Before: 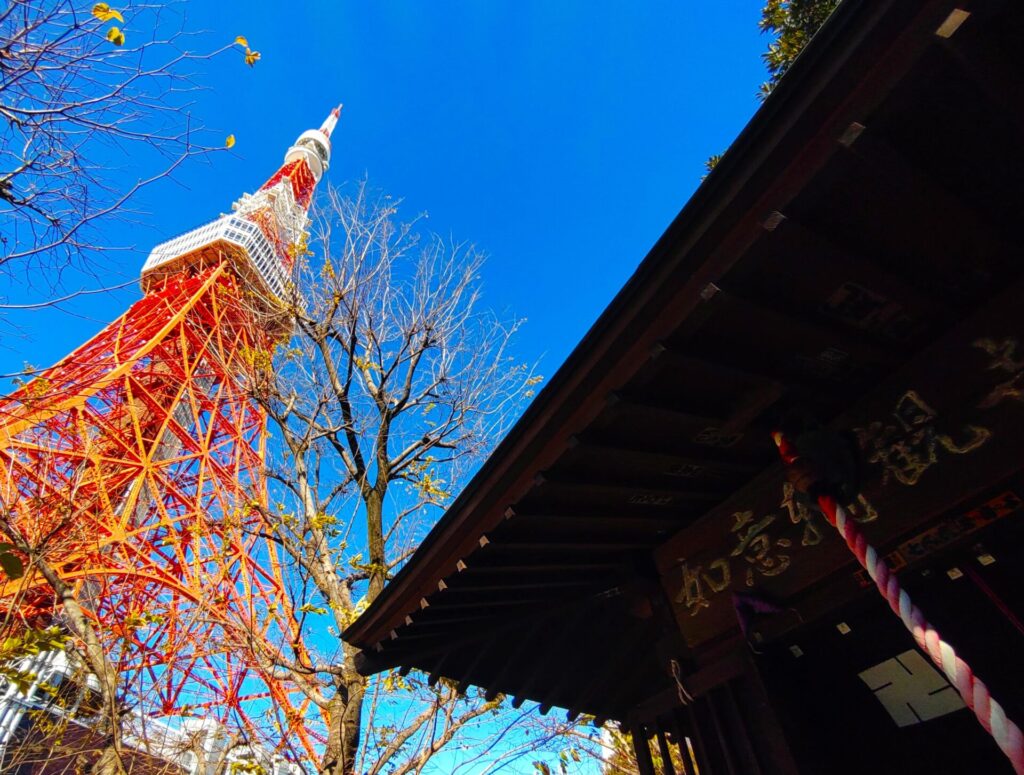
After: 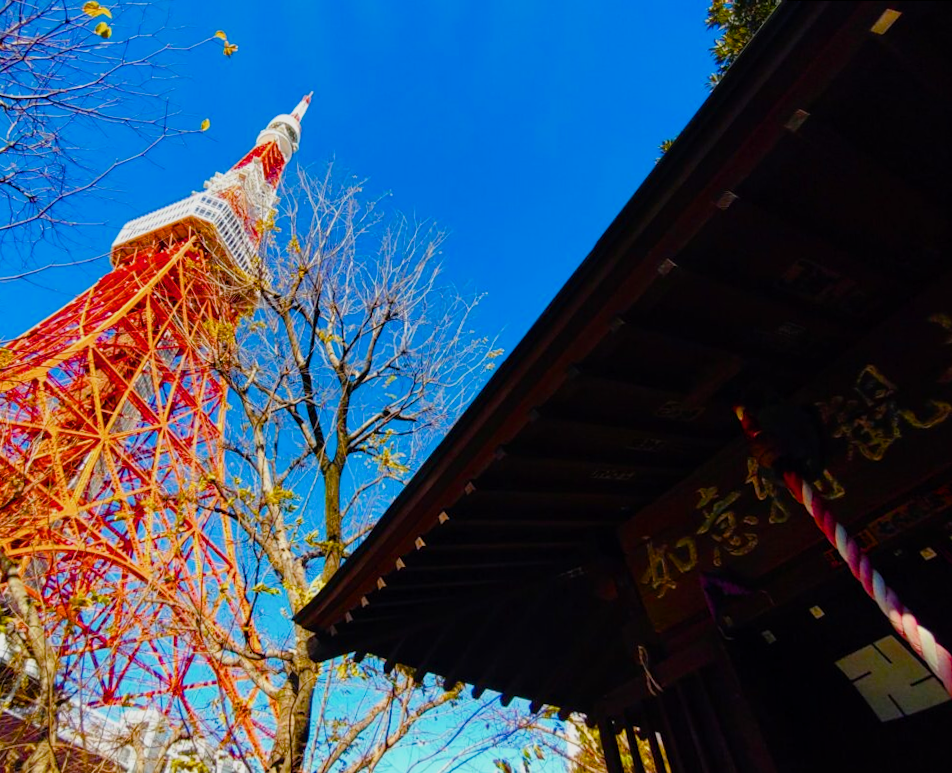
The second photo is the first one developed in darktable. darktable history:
rotate and perspective: rotation 0.215°, lens shift (vertical) -0.139, crop left 0.069, crop right 0.939, crop top 0.002, crop bottom 0.996
color balance rgb: perceptual saturation grading › global saturation 20%, perceptual saturation grading › highlights -25%, perceptual saturation grading › shadows 50%
filmic rgb: black relative exposure -14.19 EV, white relative exposure 3.39 EV, hardness 7.89, preserve chrominance max RGB
